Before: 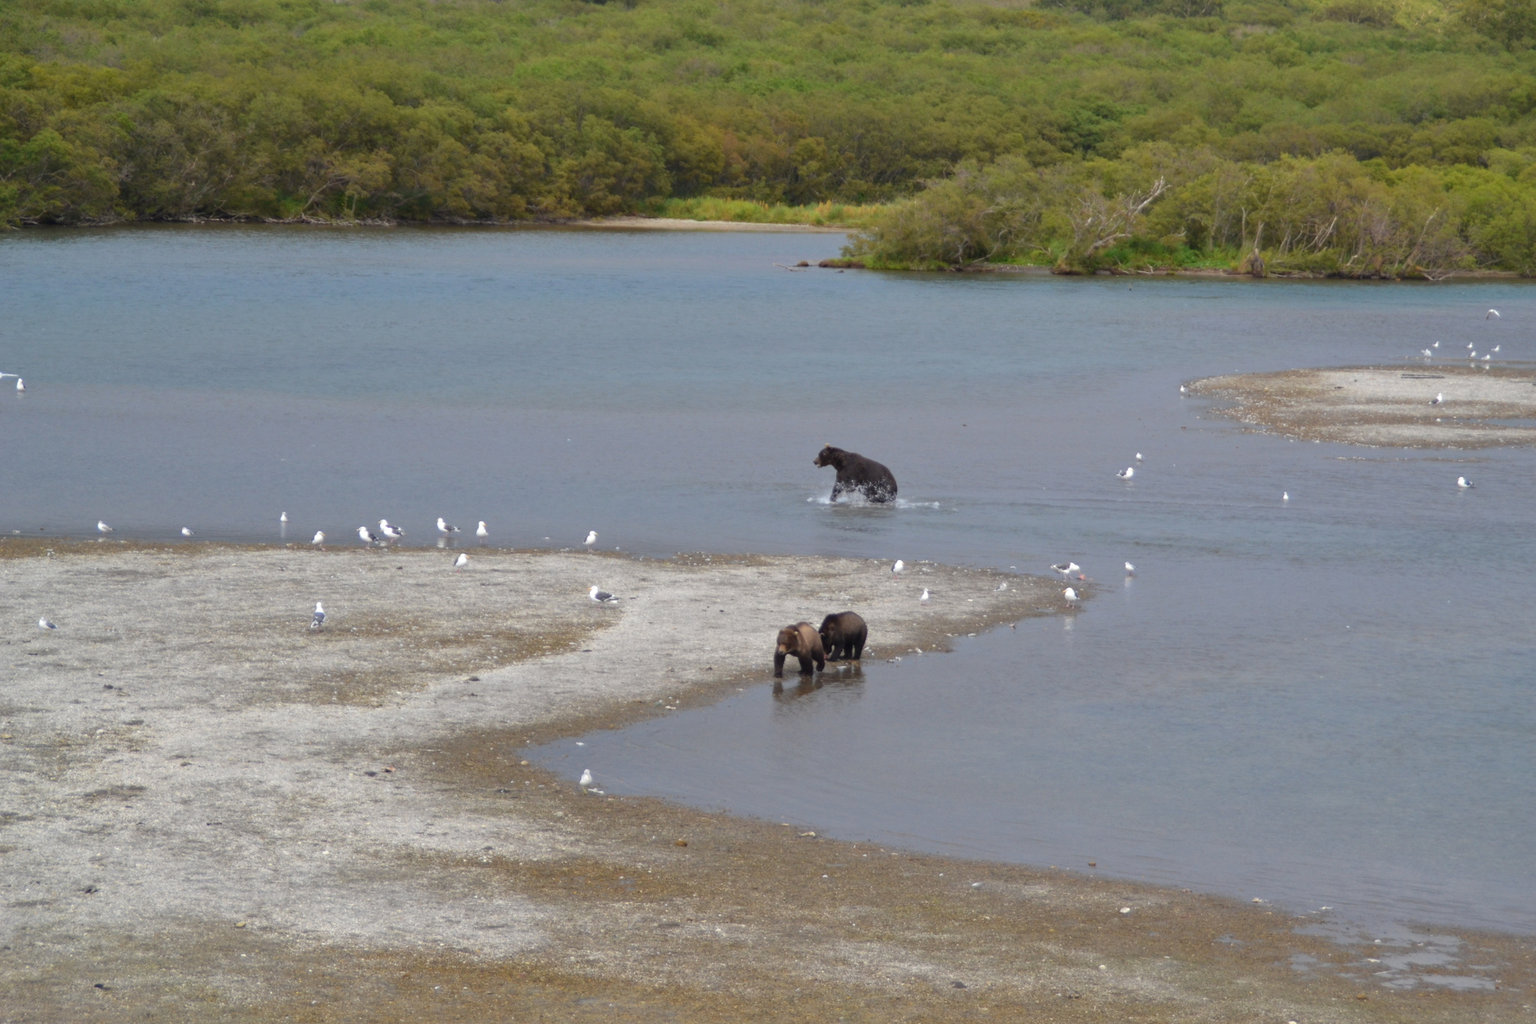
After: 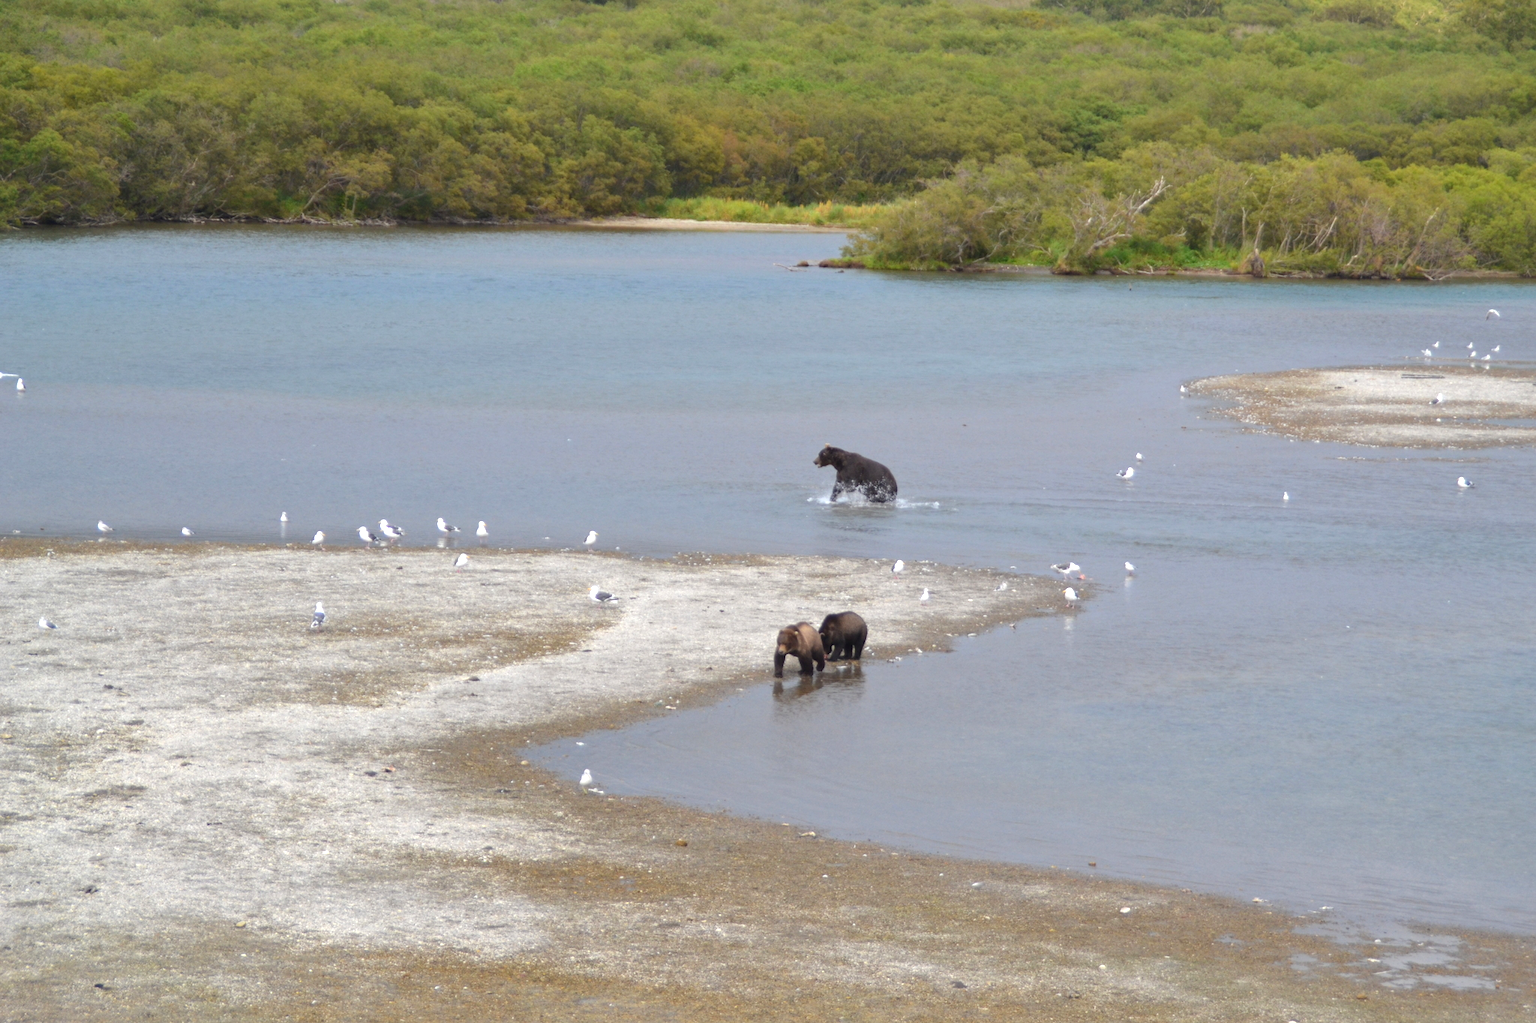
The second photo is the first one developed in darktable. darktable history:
exposure: exposure 0.575 EV, compensate highlight preservation false
